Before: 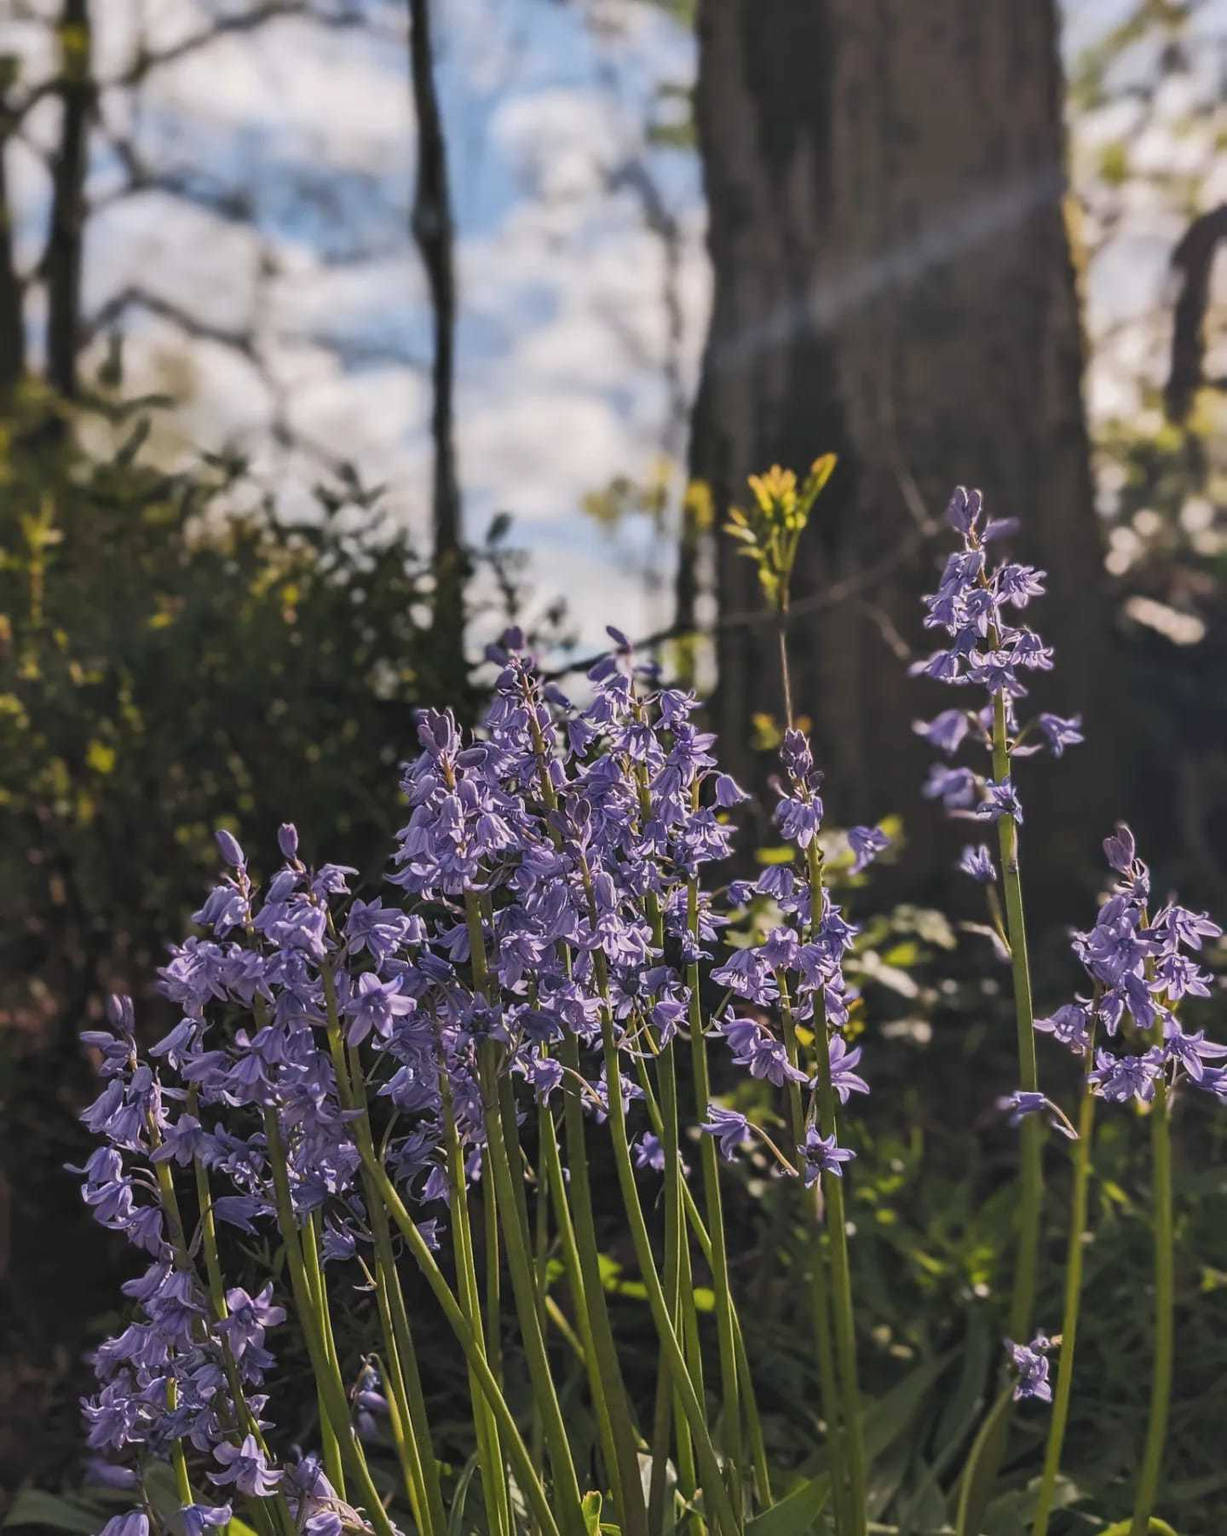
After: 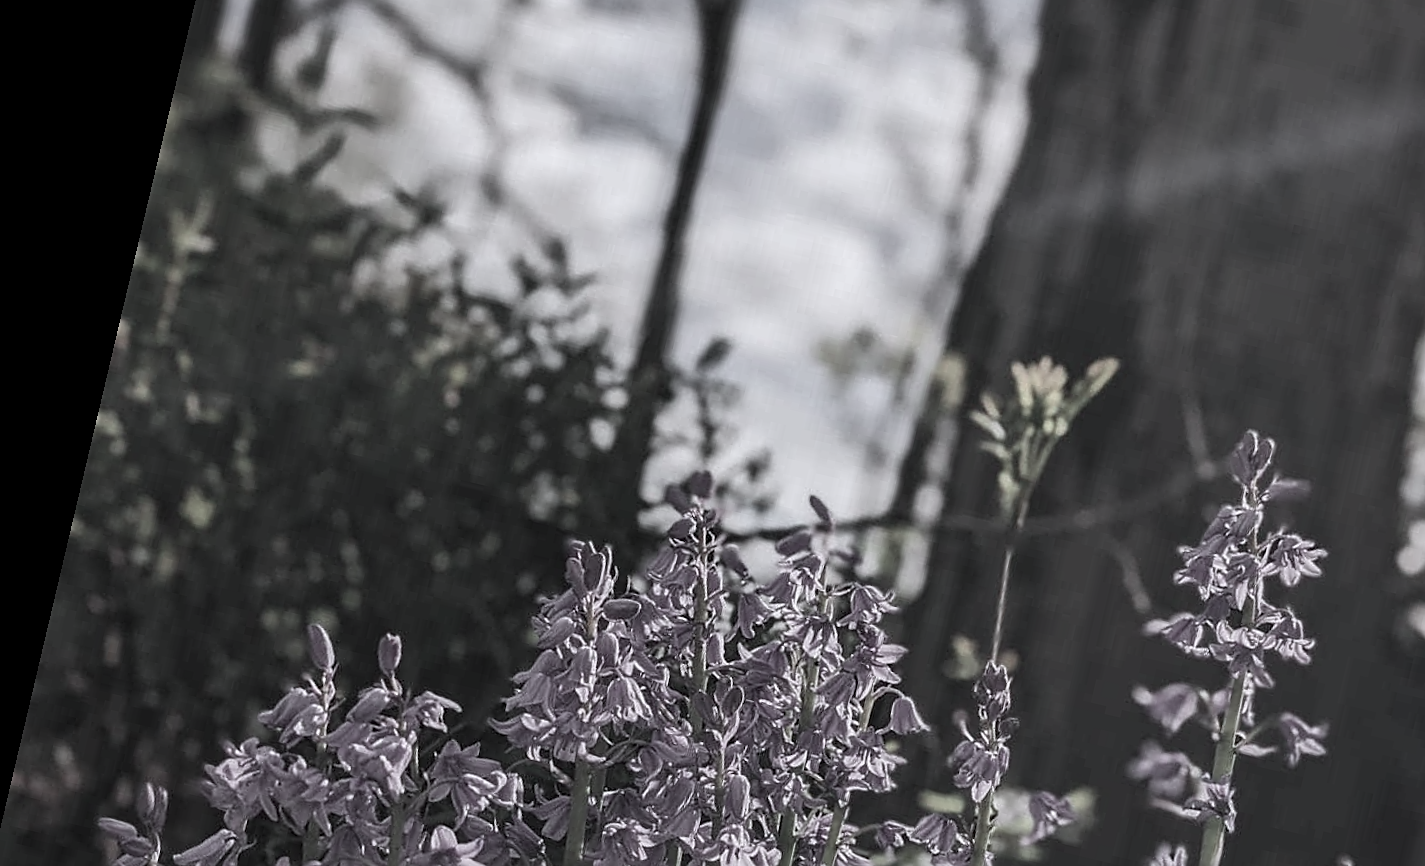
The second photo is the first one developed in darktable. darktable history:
rotate and perspective: rotation 13.27°, automatic cropping off
crop: left 7.036%, top 18.398%, right 14.379%, bottom 40.043%
white balance: red 0.948, green 1.02, blue 1.176
color contrast: green-magenta contrast 0.3, blue-yellow contrast 0.15
sharpen: on, module defaults
